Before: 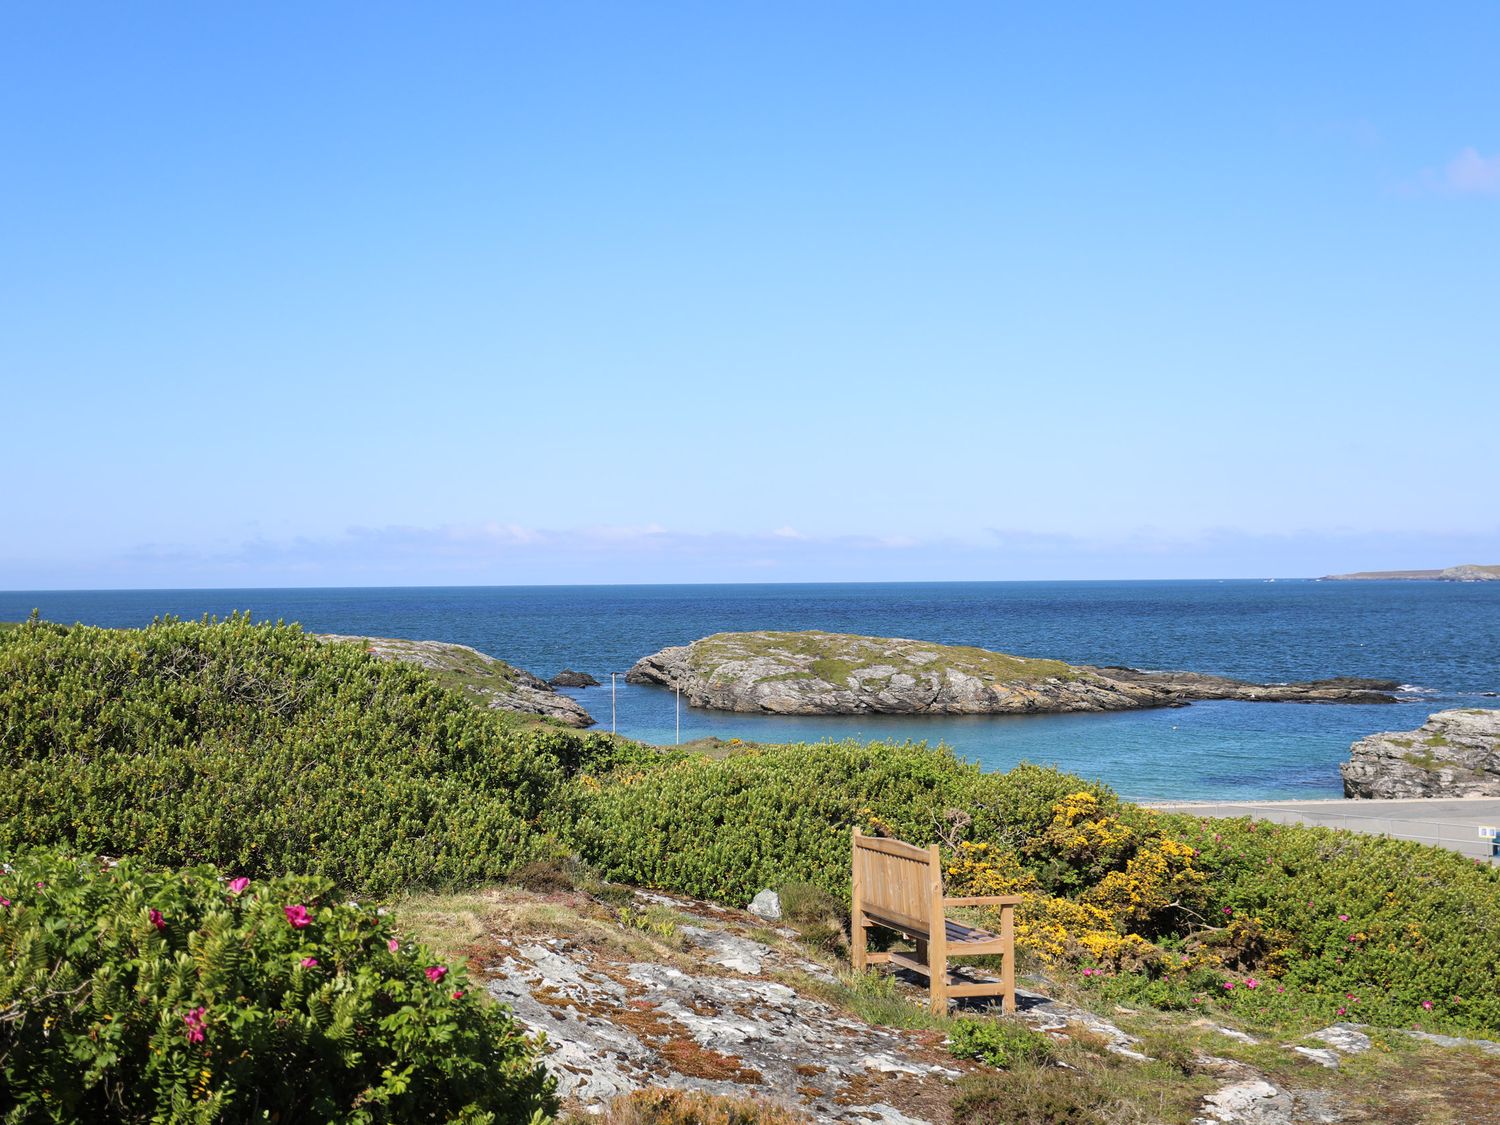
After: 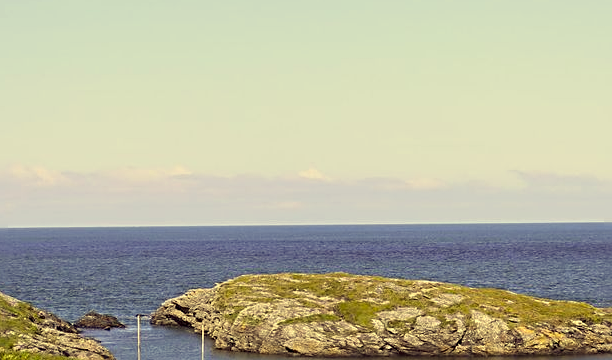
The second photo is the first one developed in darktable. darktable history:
crop: left 31.683%, top 31.88%, right 27.491%, bottom 36.076%
tone equalizer: edges refinement/feathering 500, mask exposure compensation -1.25 EV, preserve details no
sharpen: radius 3.106
color correction: highlights a* -0.46, highlights b* 39.85, shadows a* 9.8, shadows b* -0.711
